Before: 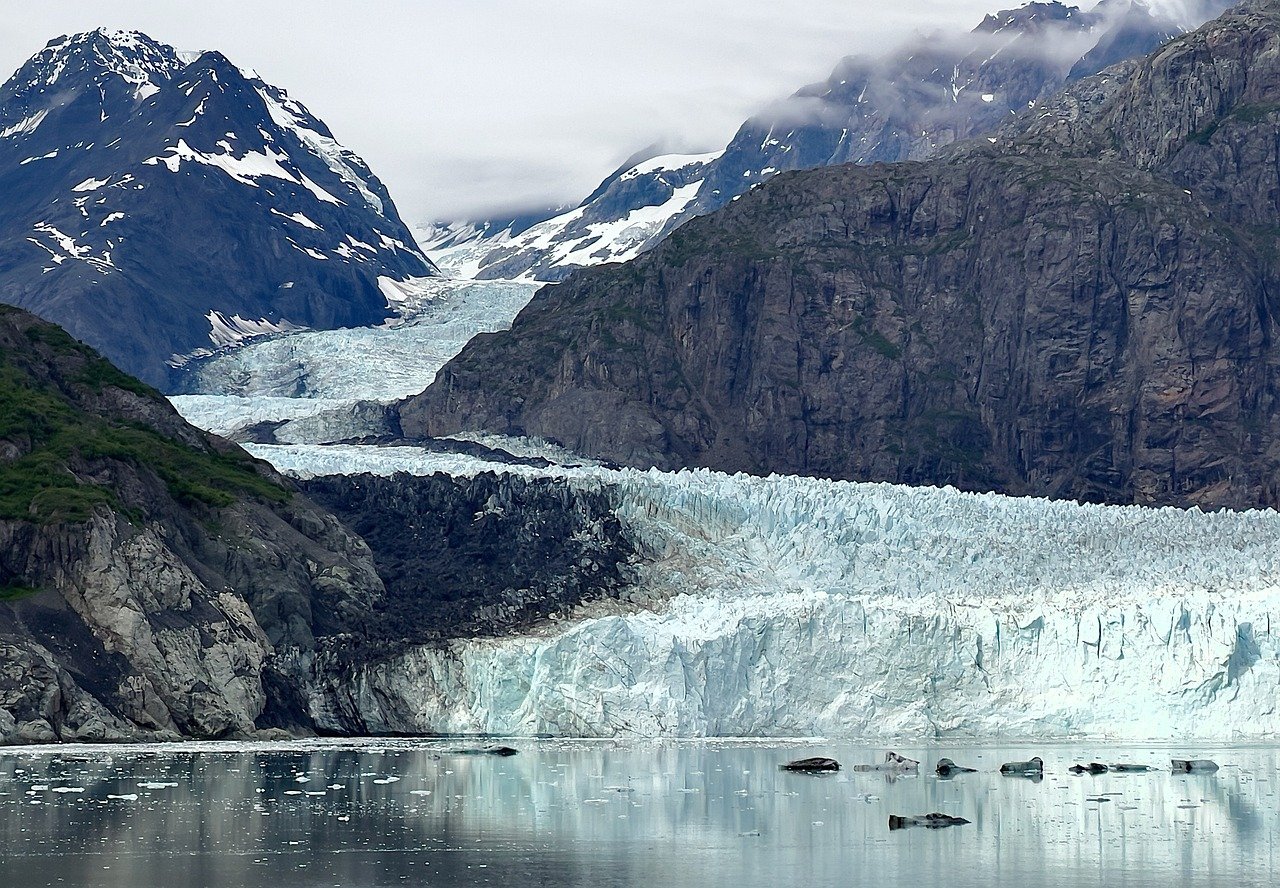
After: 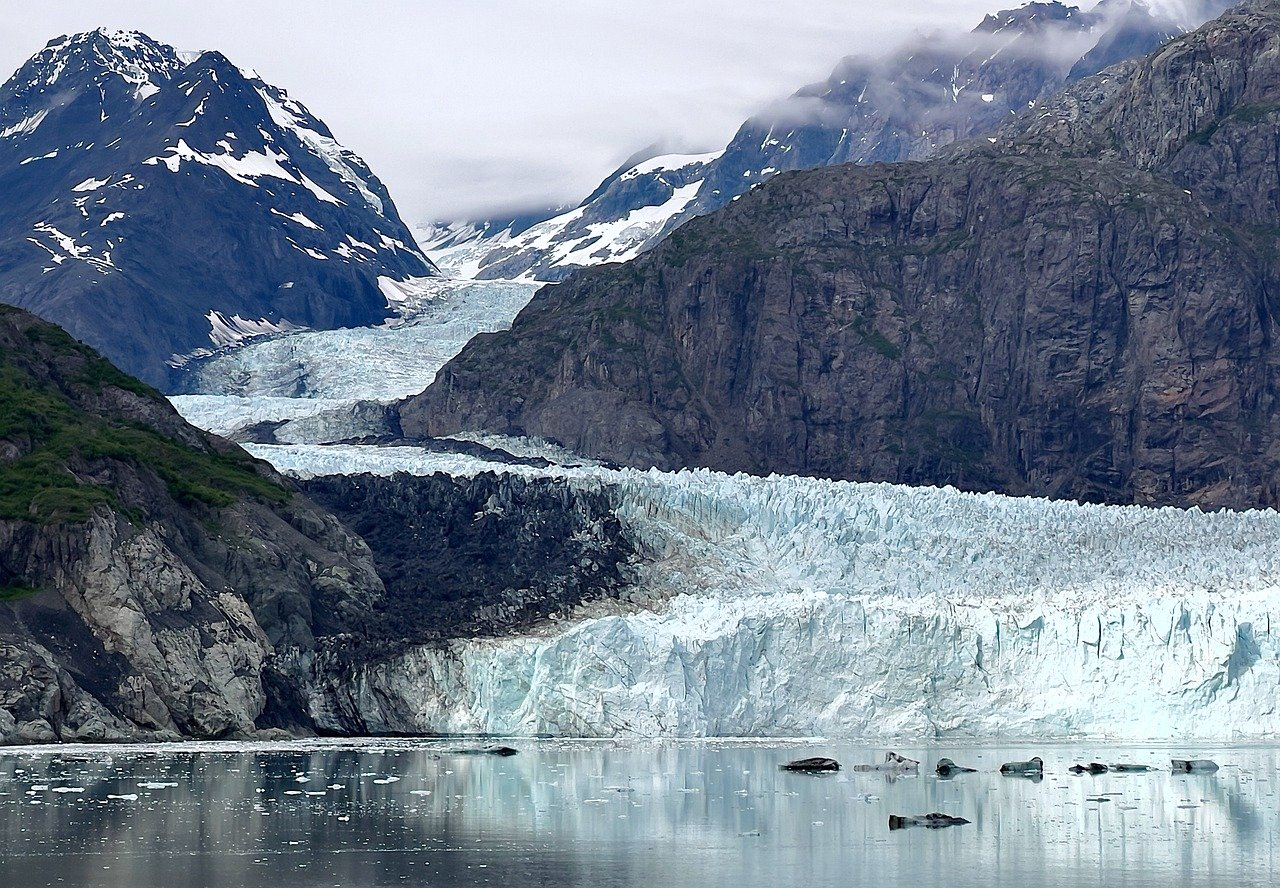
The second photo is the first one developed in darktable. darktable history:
white balance: red 1.009, blue 1.027
color zones: mix -62.47%
